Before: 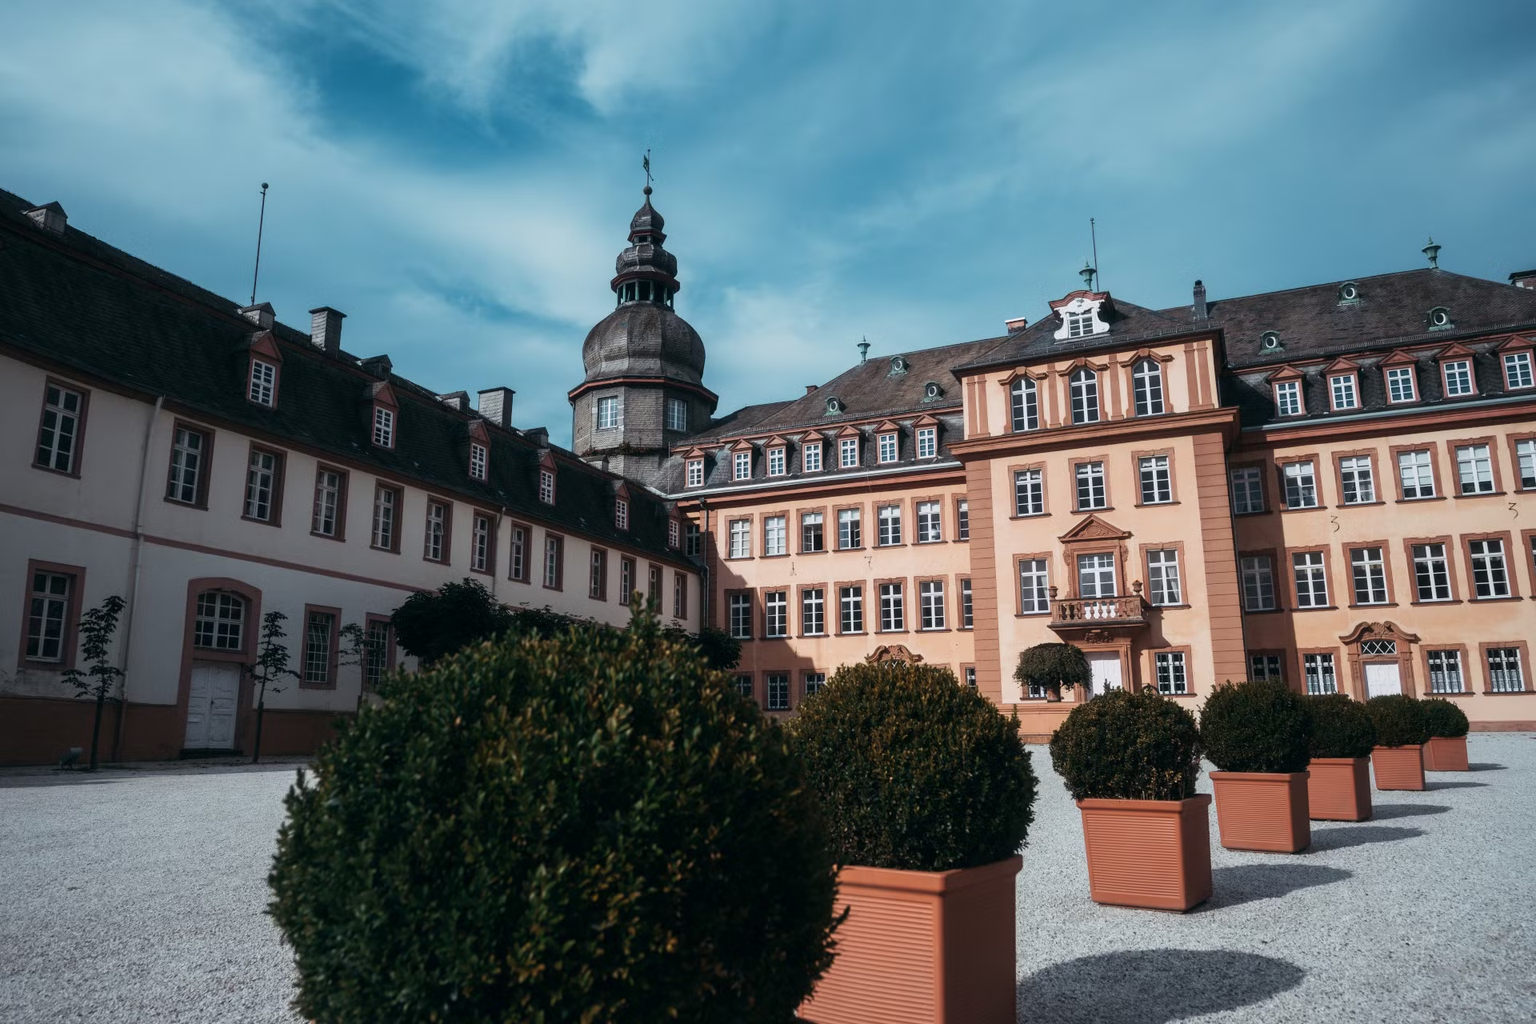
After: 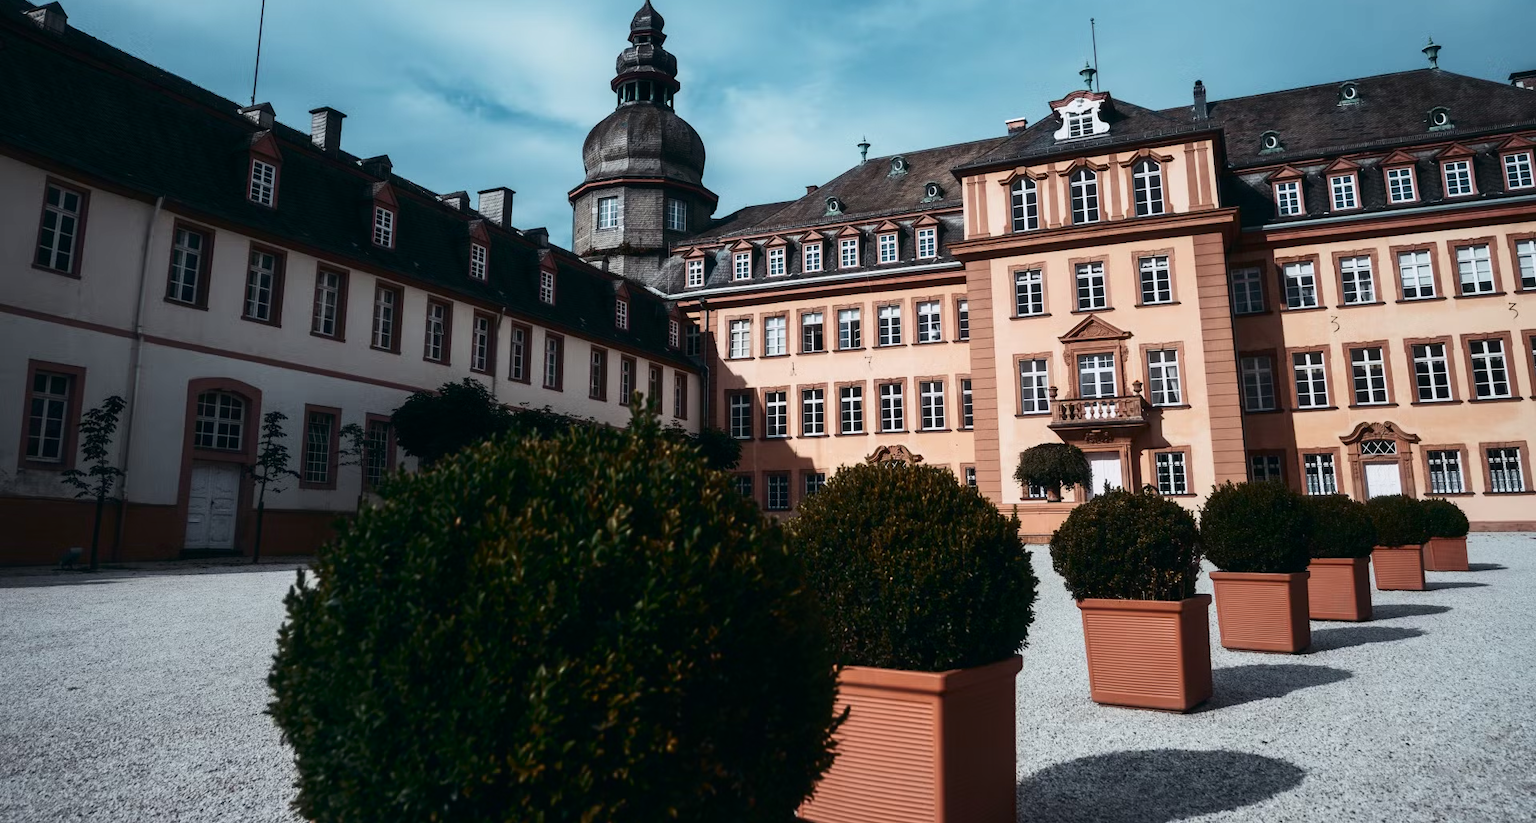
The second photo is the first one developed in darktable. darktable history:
exposure: compensate exposure bias true, compensate highlight preservation false
crop and rotate: top 19.571%
tone curve: curves: ch0 [(0, 0) (0.003, 0.009) (0.011, 0.013) (0.025, 0.019) (0.044, 0.029) (0.069, 0.04) (0.1, 0.053) (0.136, 0.08) (0.177, 0.114) (0.224, 0.151) (0.277, 0.207) (0.335, 0.267) (0.399, 0.35) (0.468, 0.442) (0.543, 0.545) (0.623, 0.656) (0.709, 0.752) (0.801, 0.843) (0.898, 0.932) (1, 1)], color space Lab, independent channels, preserve colors none
